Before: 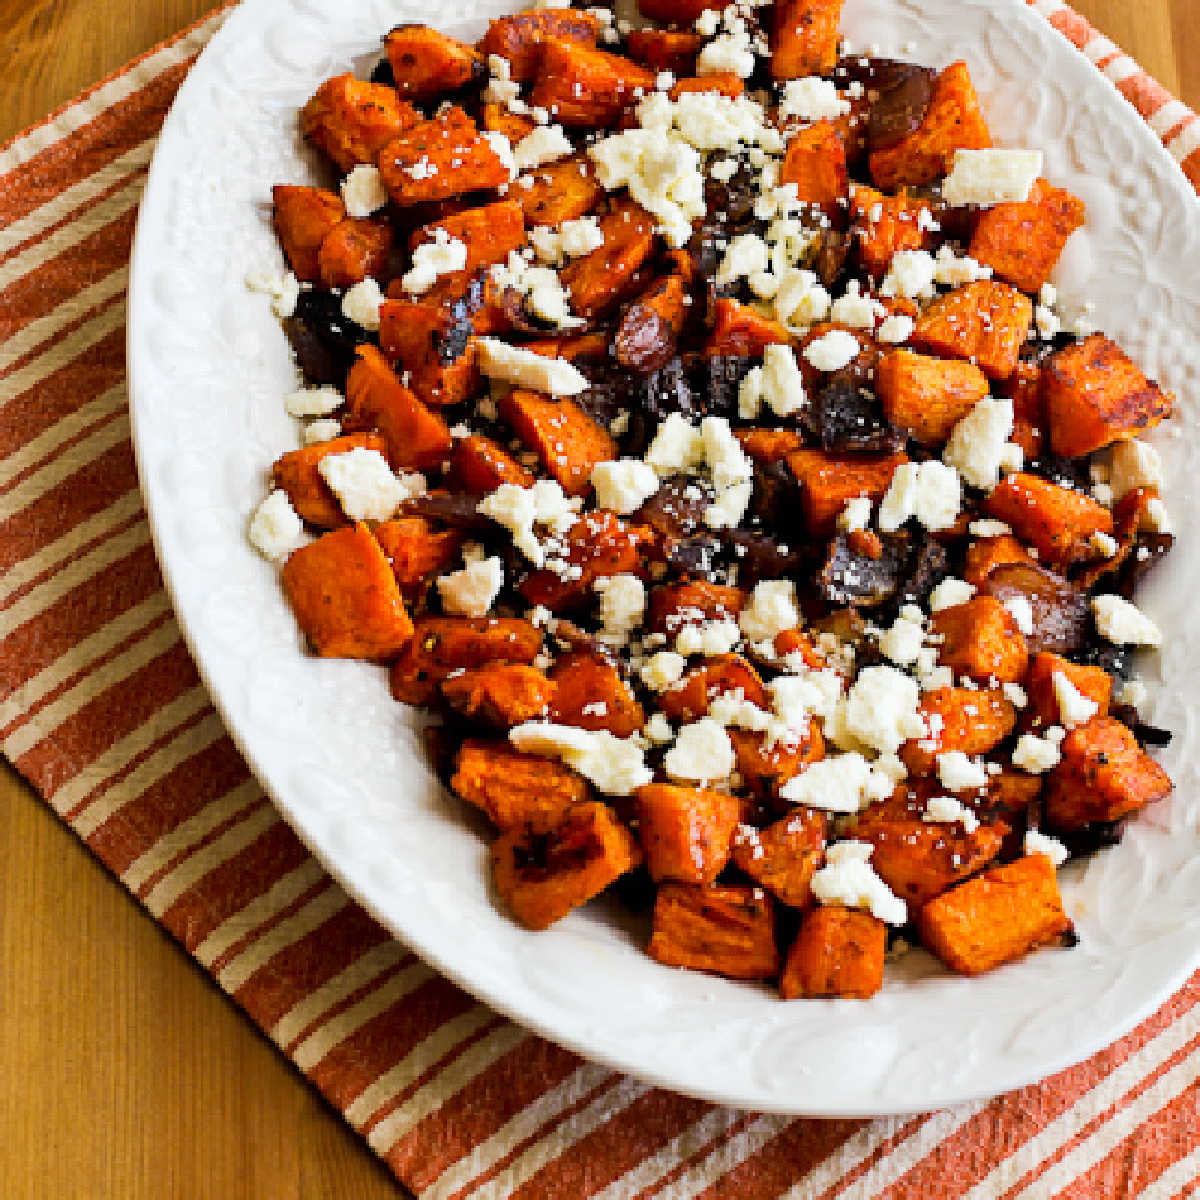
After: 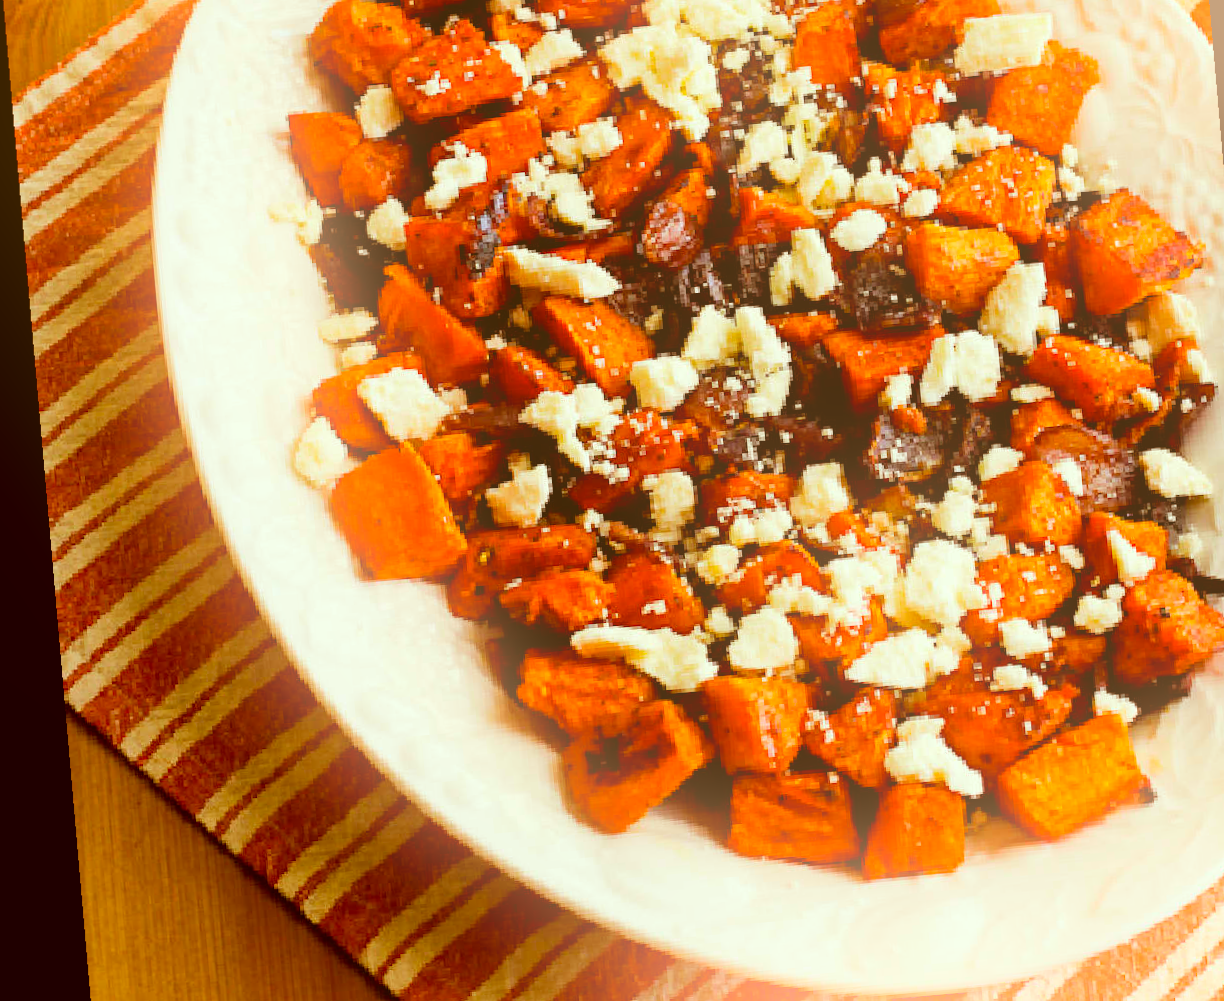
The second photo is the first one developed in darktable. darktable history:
bloom: on, module defaults
rotate and perspective: rotation -4.98°, automatic cropping off
crop and rotate: angle 0.03°, top 11.643%, right 5.651%, bottom 11.189%
rgb levels: mode RGB, independent channels, levels [[0, 0.5, 1], [0, 0.521, 1], [0, 0.536, 1]]
color correction: highlights a* -5.94, highlights b* 9.48, shadows a* 10.12, shadows b* 23.94
